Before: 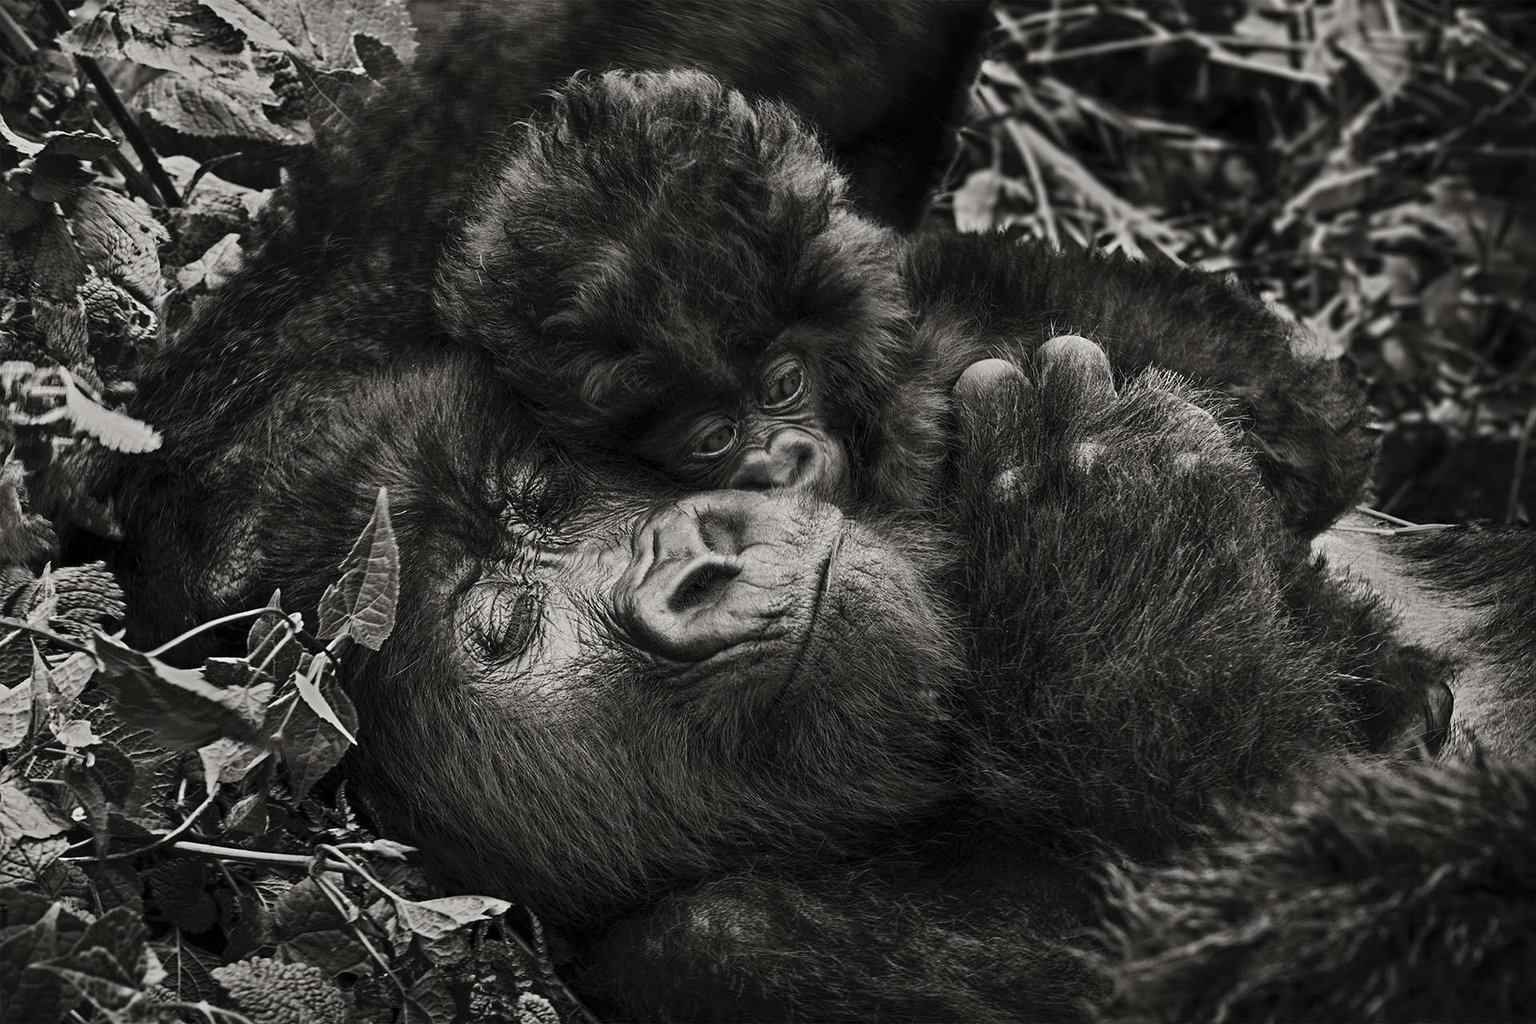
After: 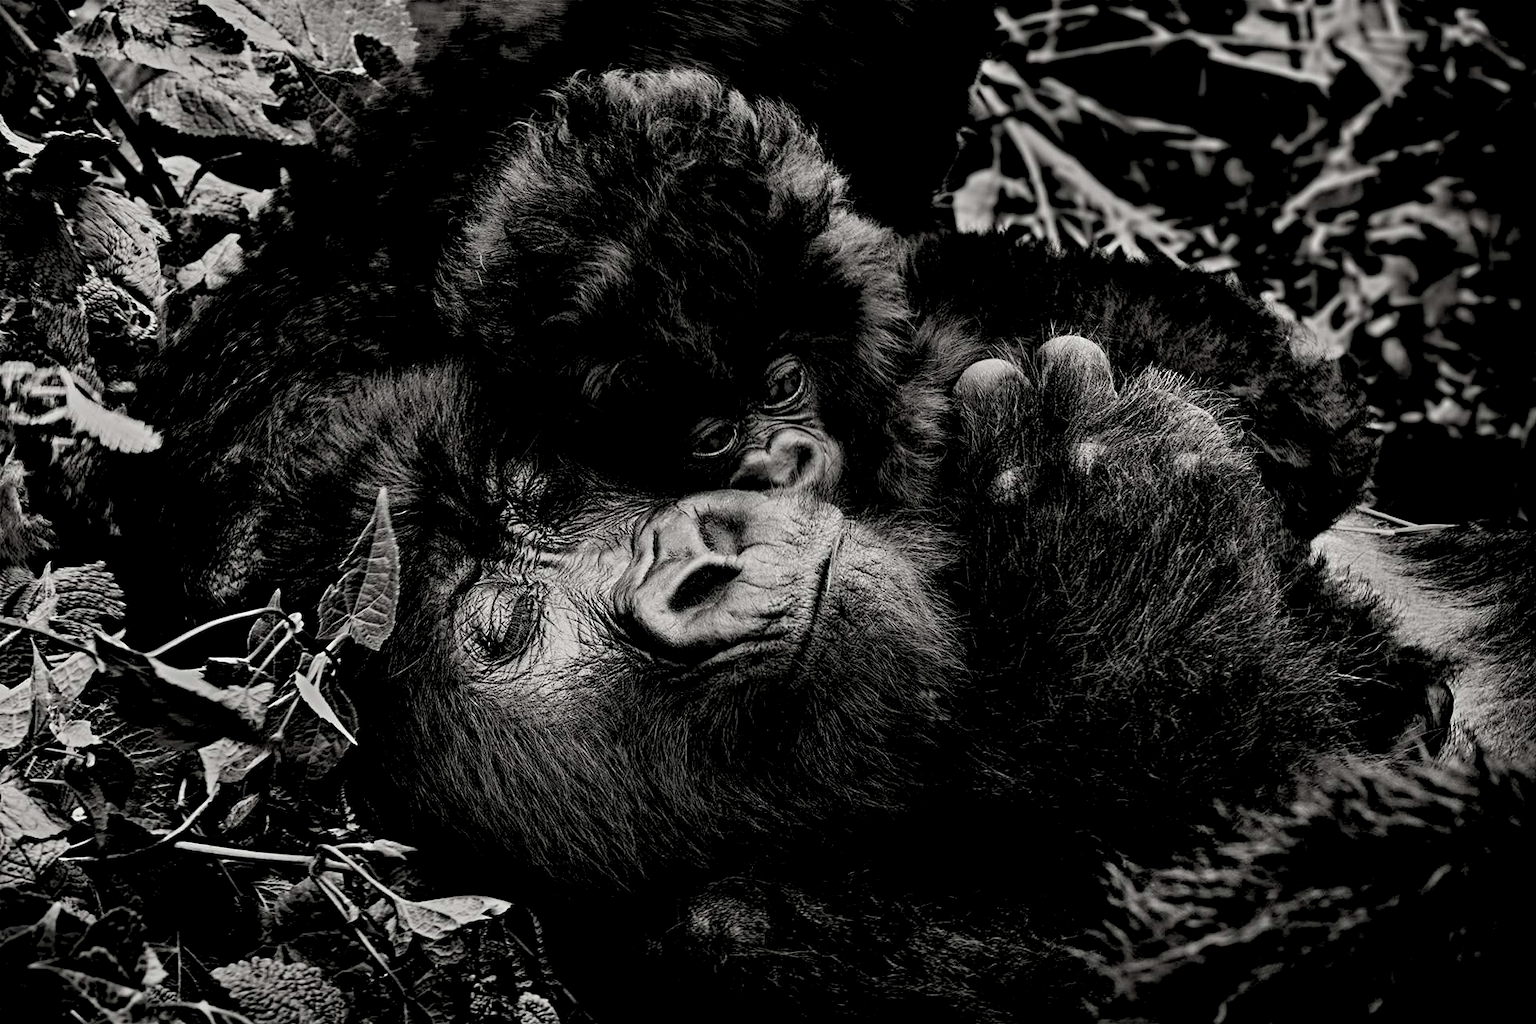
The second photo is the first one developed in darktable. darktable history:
rgb levels: levels [[0.029, 0.461, 0.922], [0, 0.5, 1], [0, 0.5, 1]]
color zones: curves: ch0 [(0, 0.613) (0.01, 0.613) (0.245, 0.448) (0.498, 0.529) (0.642, 0.665) (0.879, 0.777) (0.99, 0.613)]; ch1 [(0, 0) (0.143, 0) (0.286, 0) (0.429, 0) (0.571, 0) (0.714, 0) (0.857, 0)], mix -93.41%
color correction: highlights a* -0.182, highlights b* -0.124
